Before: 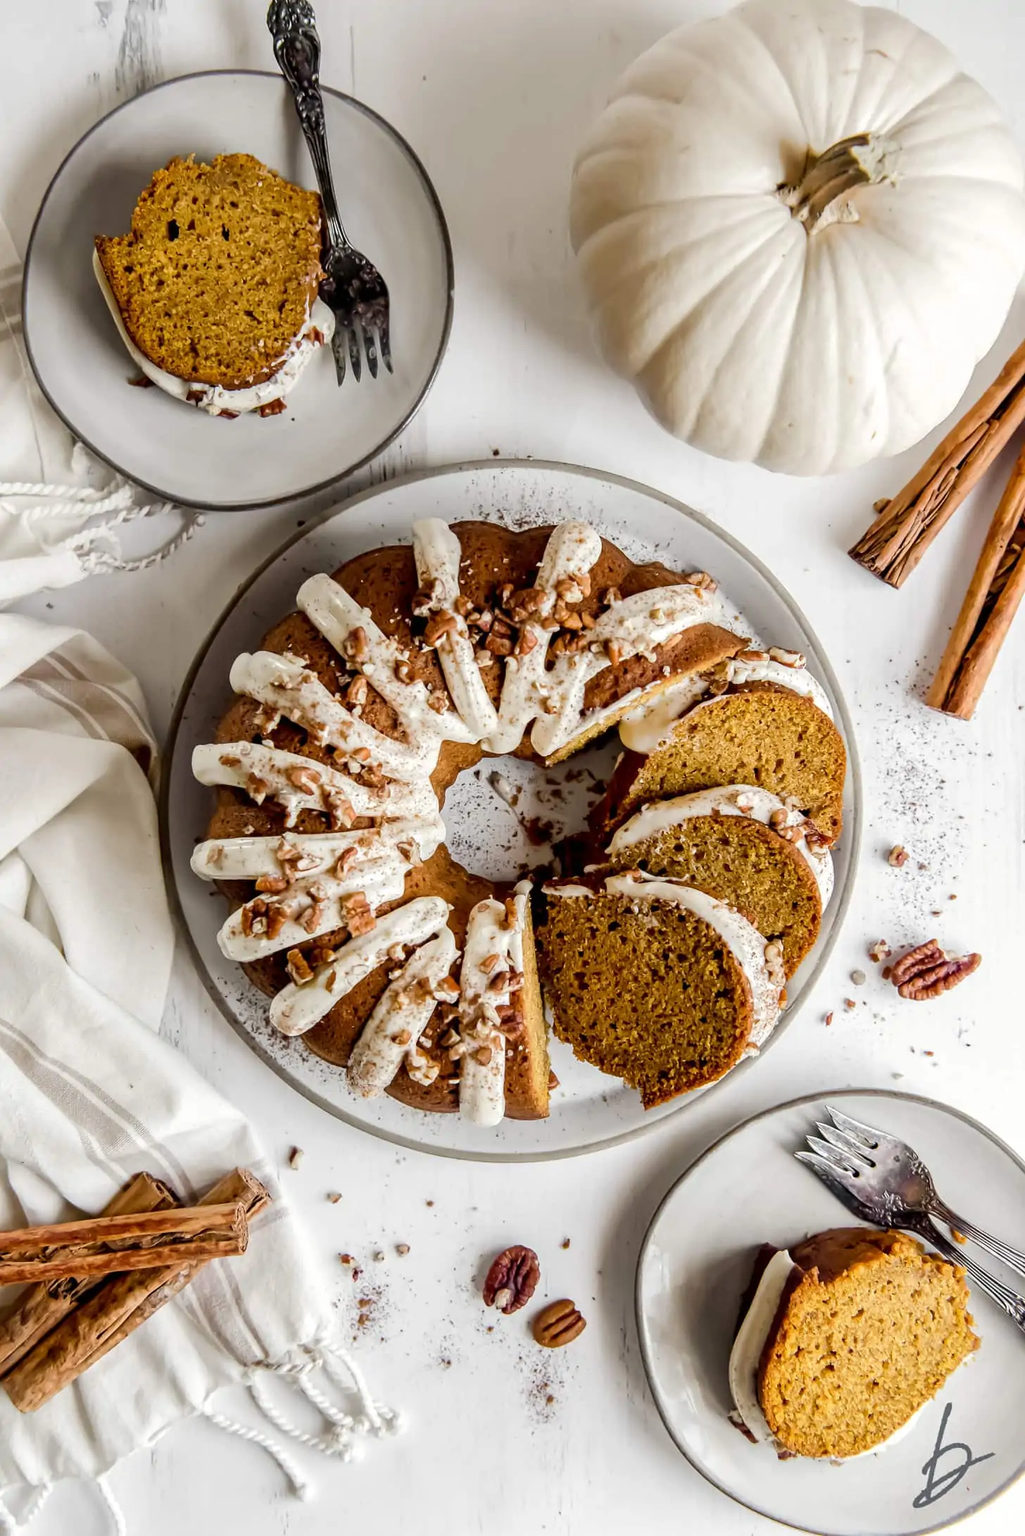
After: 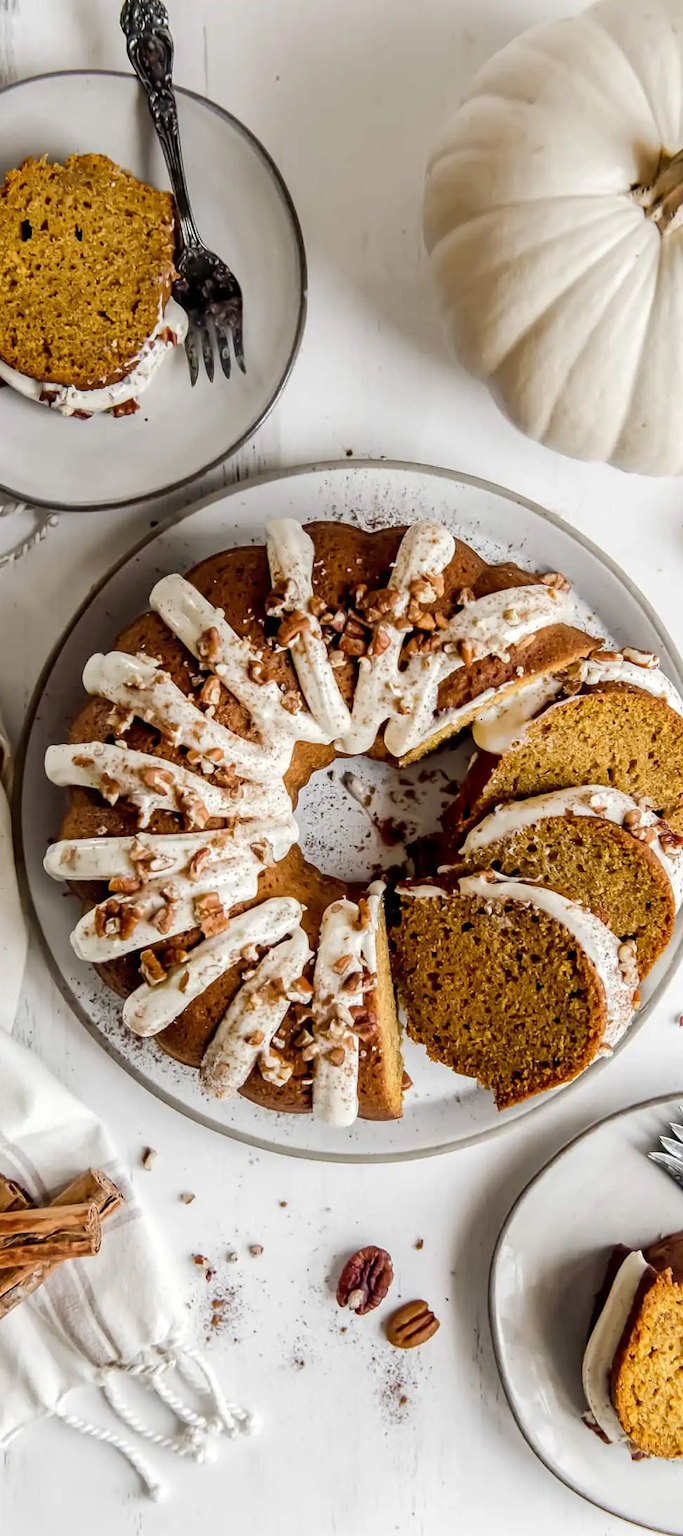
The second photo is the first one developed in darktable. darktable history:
rotate and perspective: crop left 0, crop top 0
crop and rotate: left 14.385%, right 18.948%
